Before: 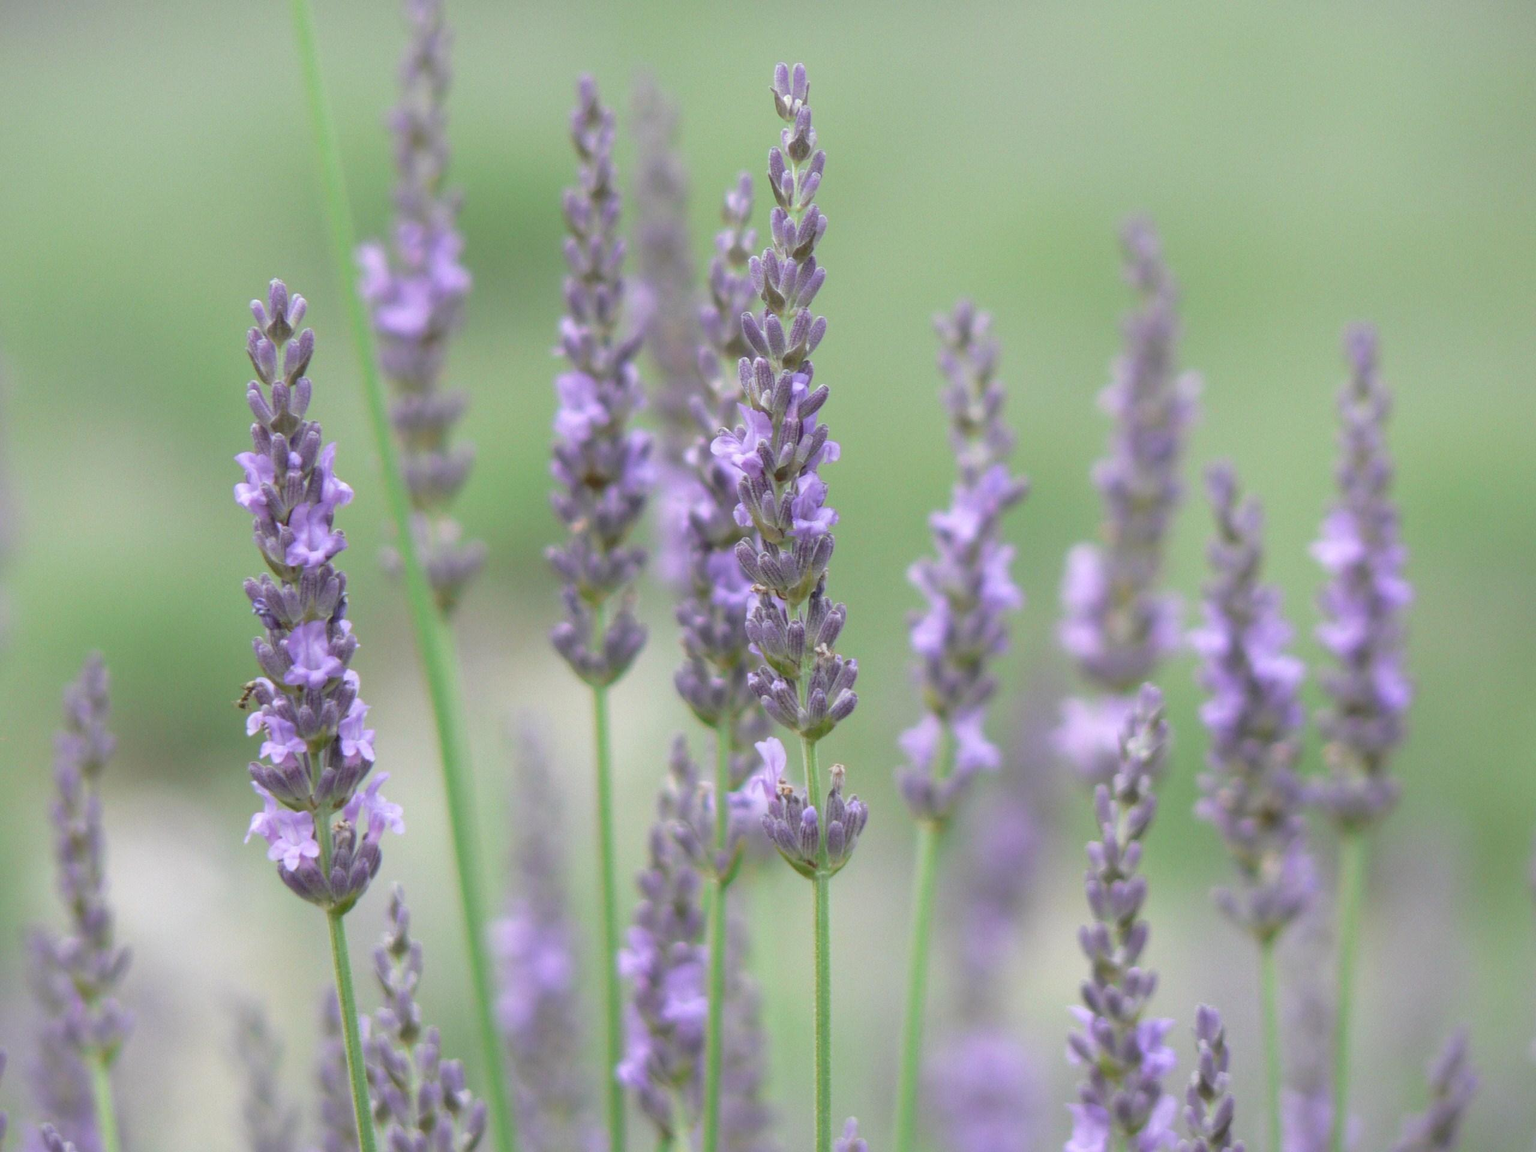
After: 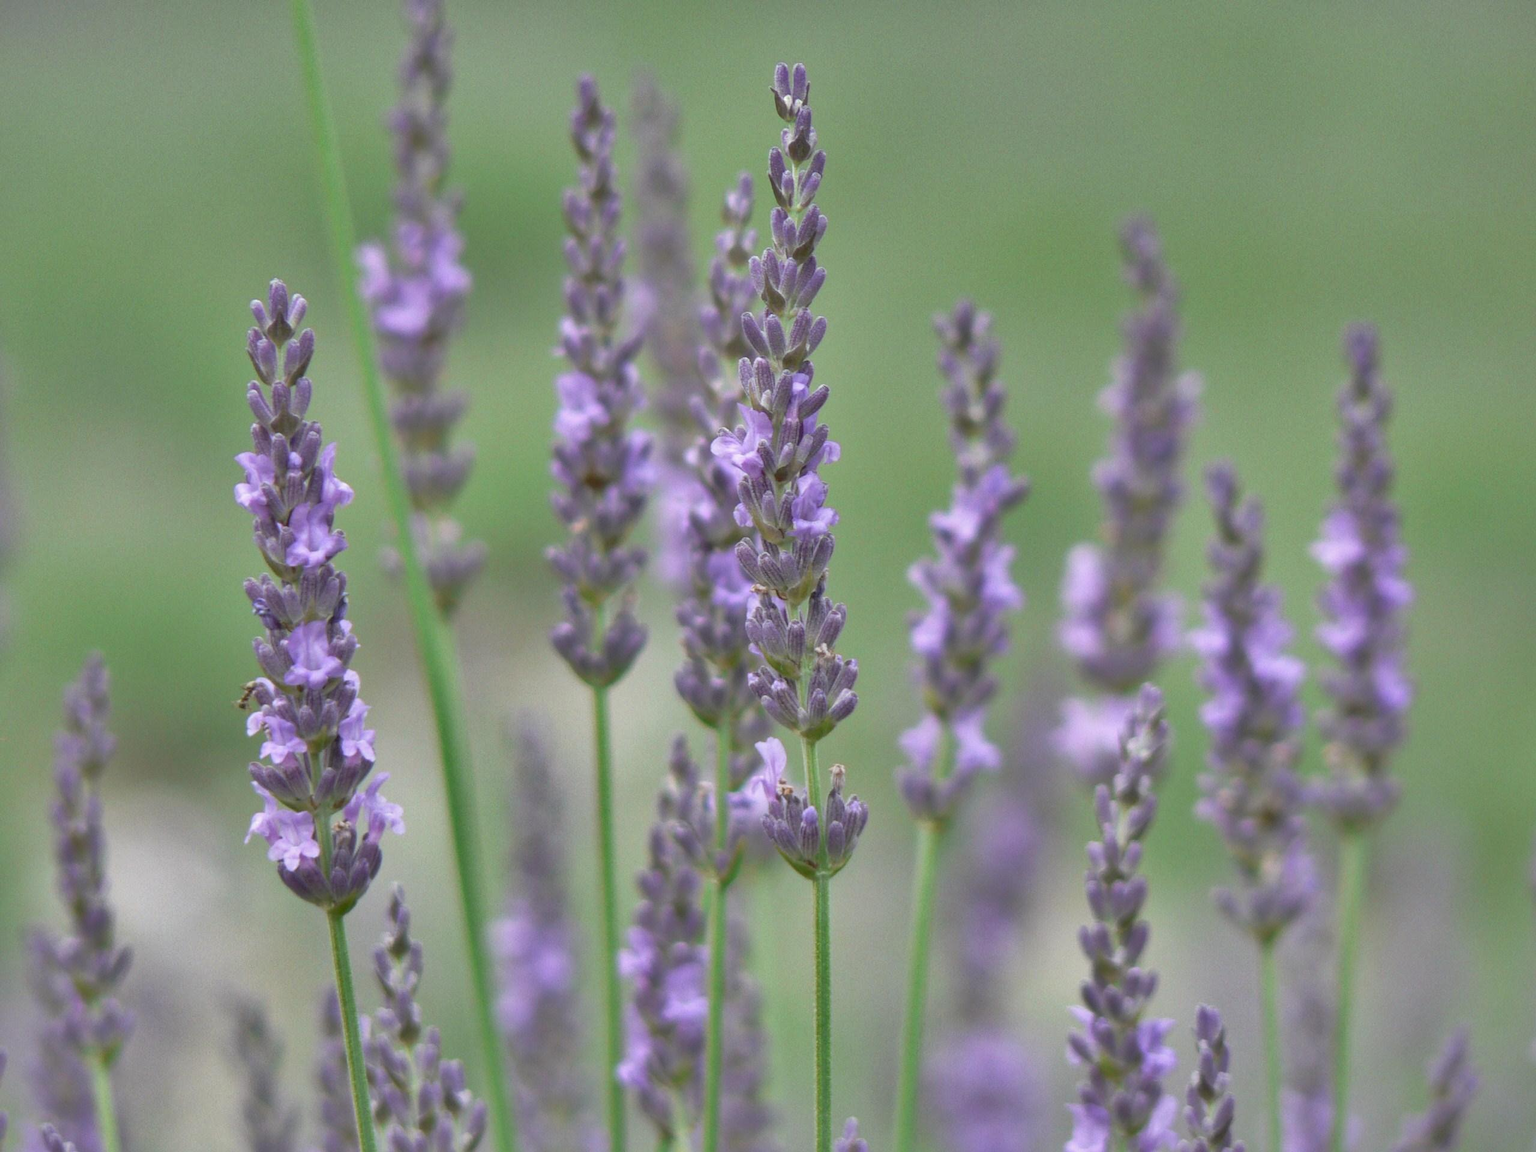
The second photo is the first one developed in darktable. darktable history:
shadows and highlights: shadows 24.44, highlights -78.07, soften with gaussian
